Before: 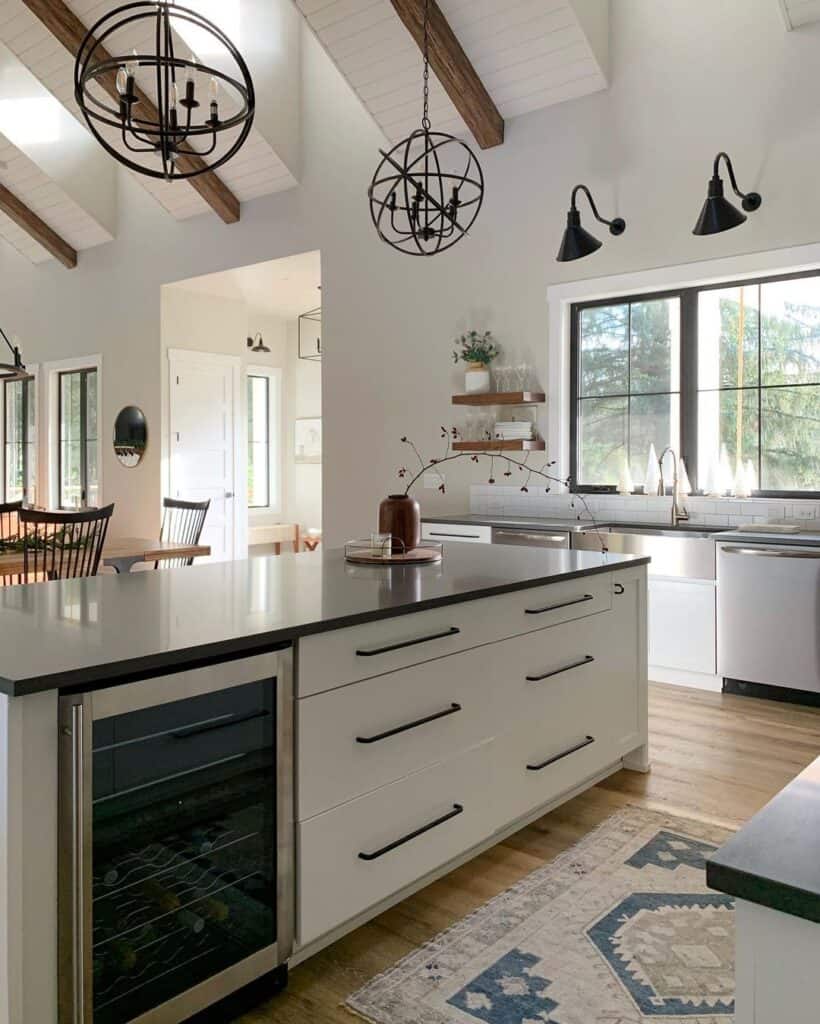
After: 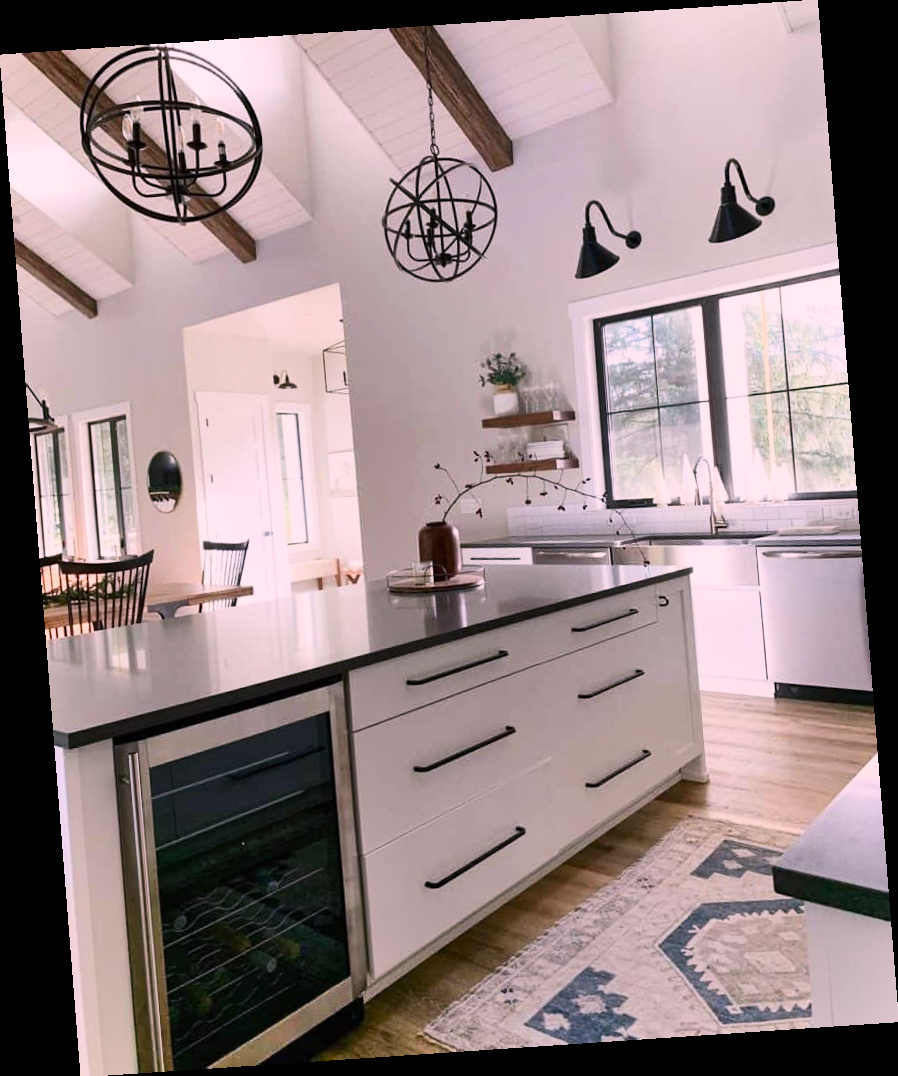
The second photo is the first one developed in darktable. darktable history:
rotate and perspective: rotation -4.2°, shear 0.006, automatic cropping off
contrast brightness saturation: contrast 0.24, brightness 0.09
shadows and highlights: soften with gaussian
color correction: highlights a* 14.52, highlights b* 4.84
sigmoid: contrast 1.22, skew 0.65
color calibration: x 0.37, y 0.382, temperature 4313.32 K
